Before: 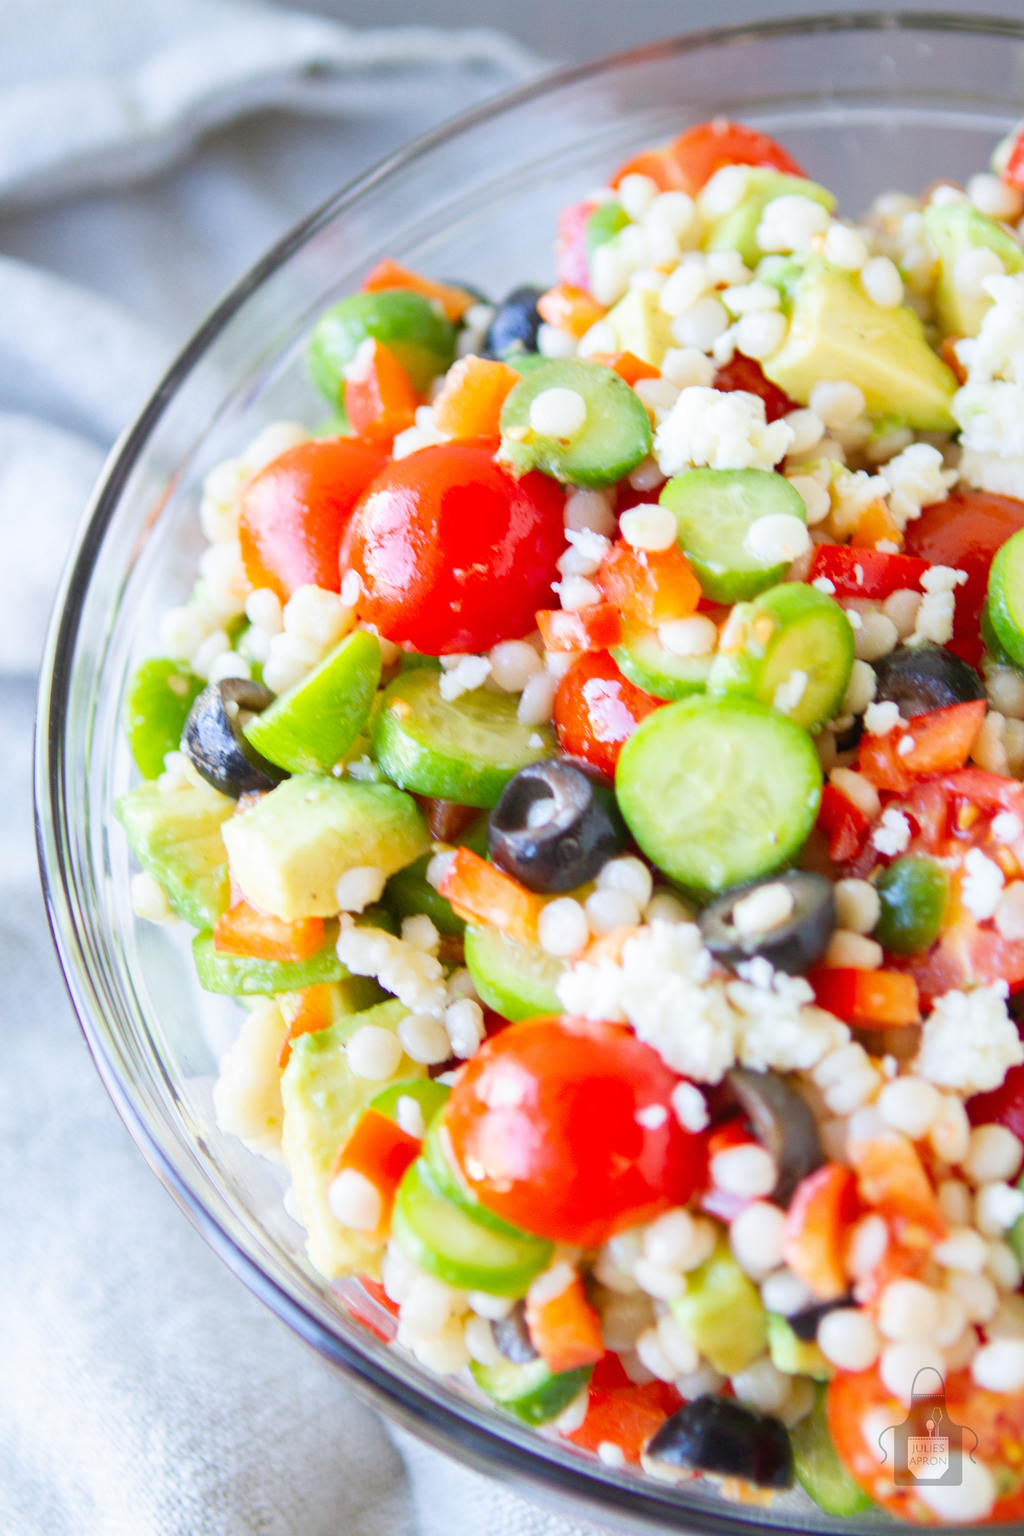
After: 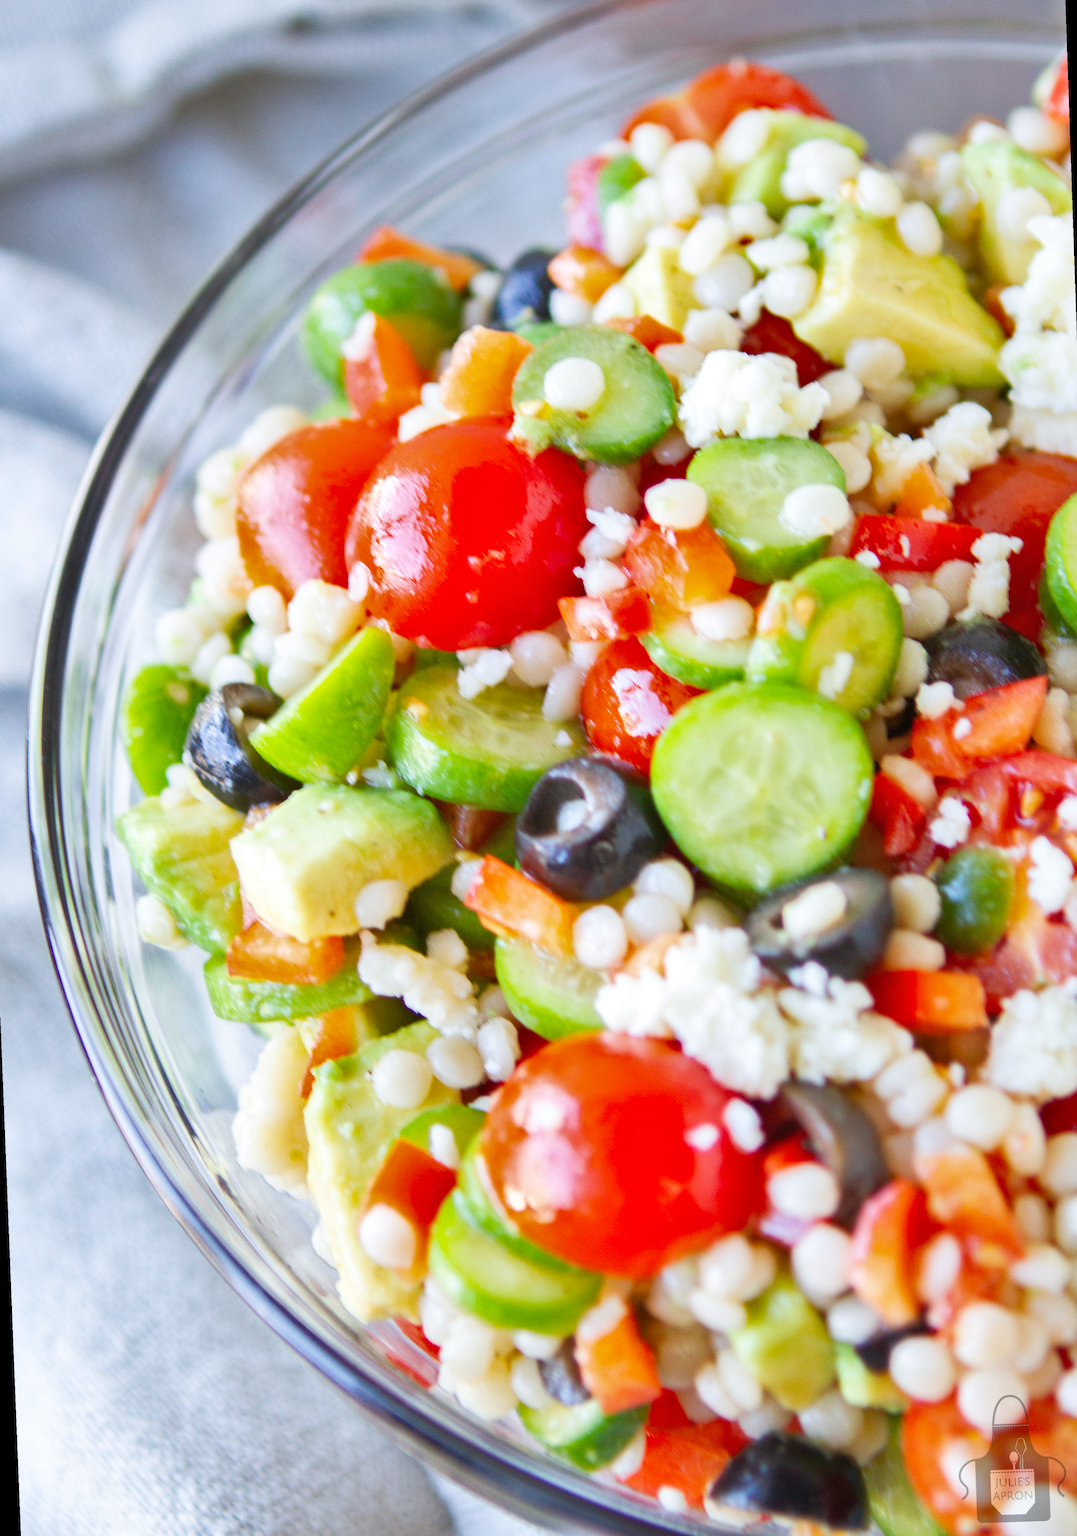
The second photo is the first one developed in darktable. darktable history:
shadows and highlights: white point adjustment 1, soften with gaussian
rotate and perspective: rotation -2.12°, lens shift (vertical) 0.009, lens shift (horizontal) -0.008, automatic cropping original format, crop left 0.036, crop right 0.964, crop top 0.05, crop bottom 0.959
